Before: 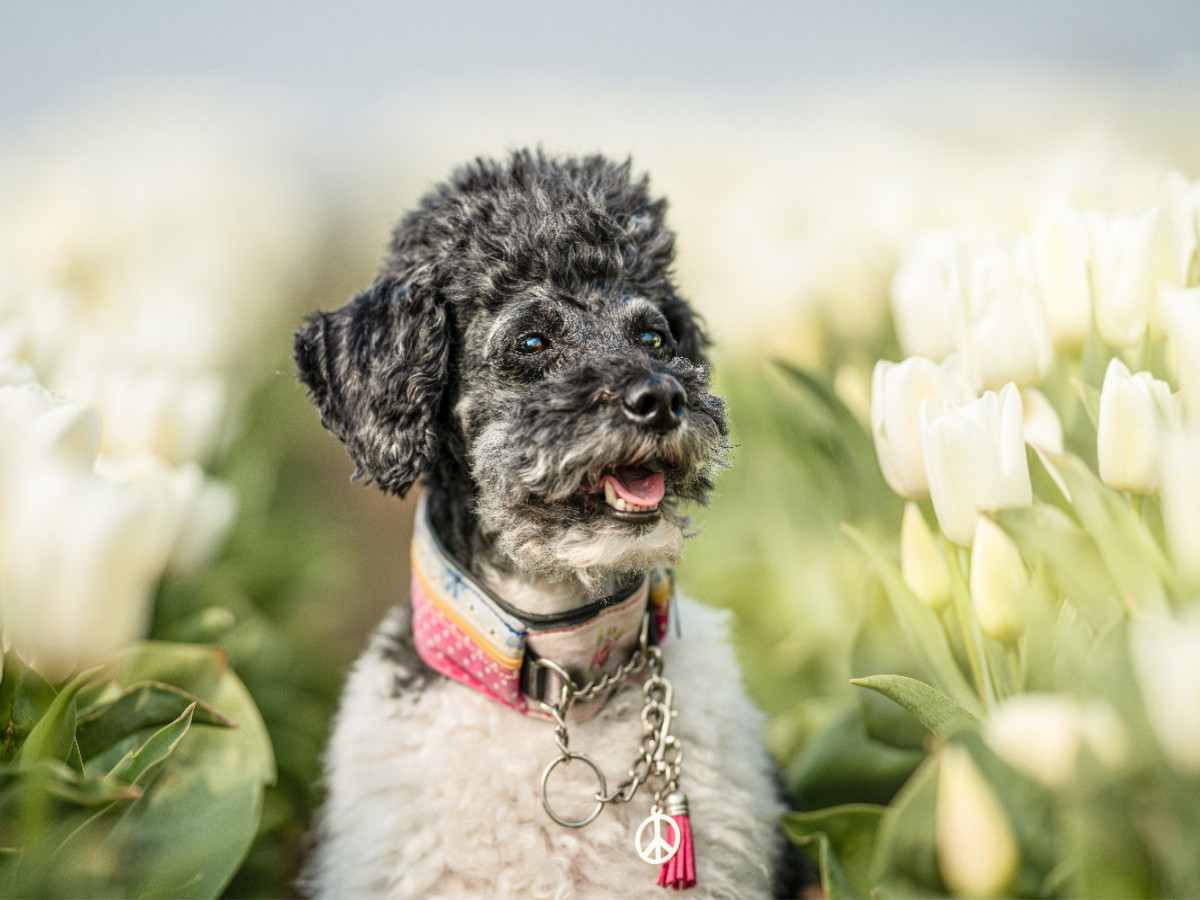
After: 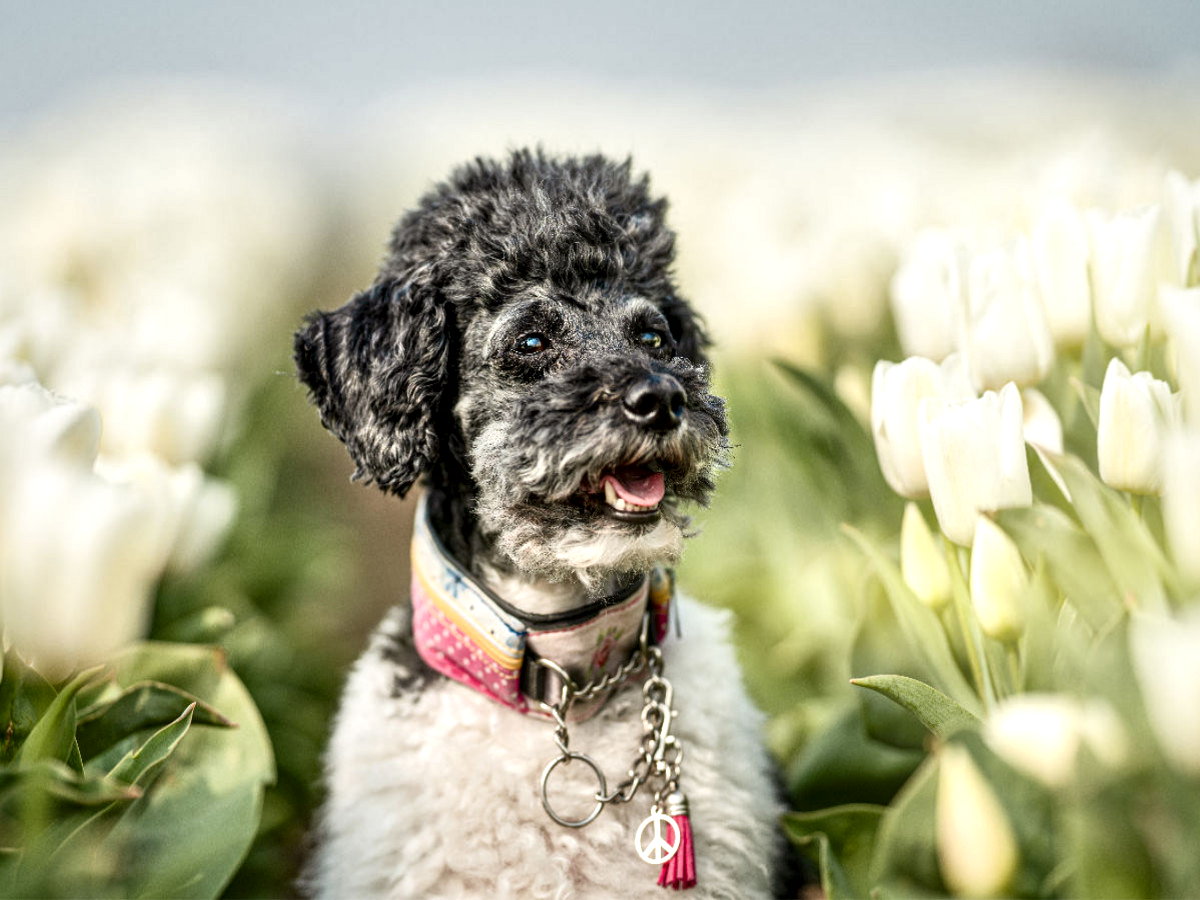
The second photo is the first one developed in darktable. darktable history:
local contrast: mode bilateral grid, contrast 71, coarseness 76, detail 180%, midtone range 0.2
